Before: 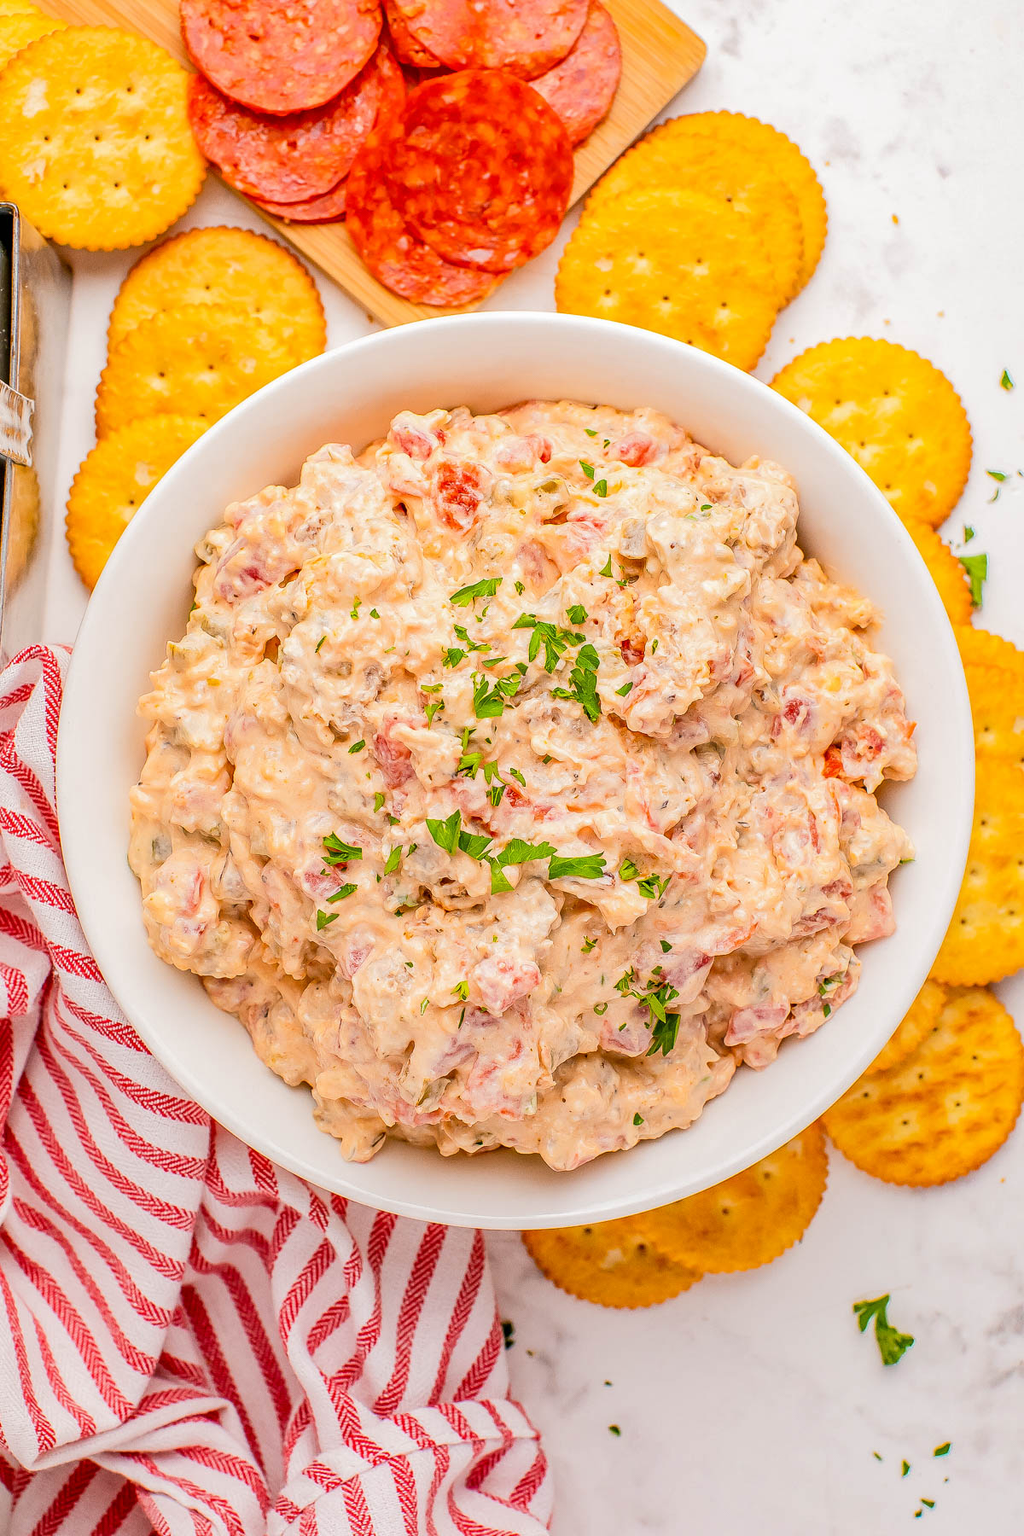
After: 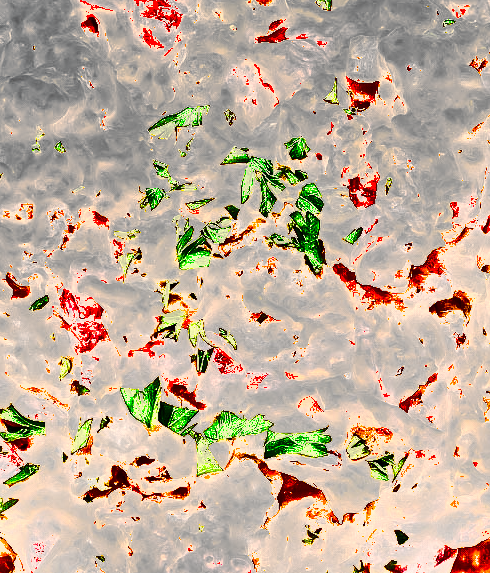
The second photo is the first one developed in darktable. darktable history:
exposure: black level correction 0, exposure 1.68 EV, compensate highlight preservation false
crop: left 31.609%, top 31.792%, right 27.483%, bottom 36.374%
shadows and highlights: radius 102.05, shadows 50.7, highlights -64.04, soften with gaussian
